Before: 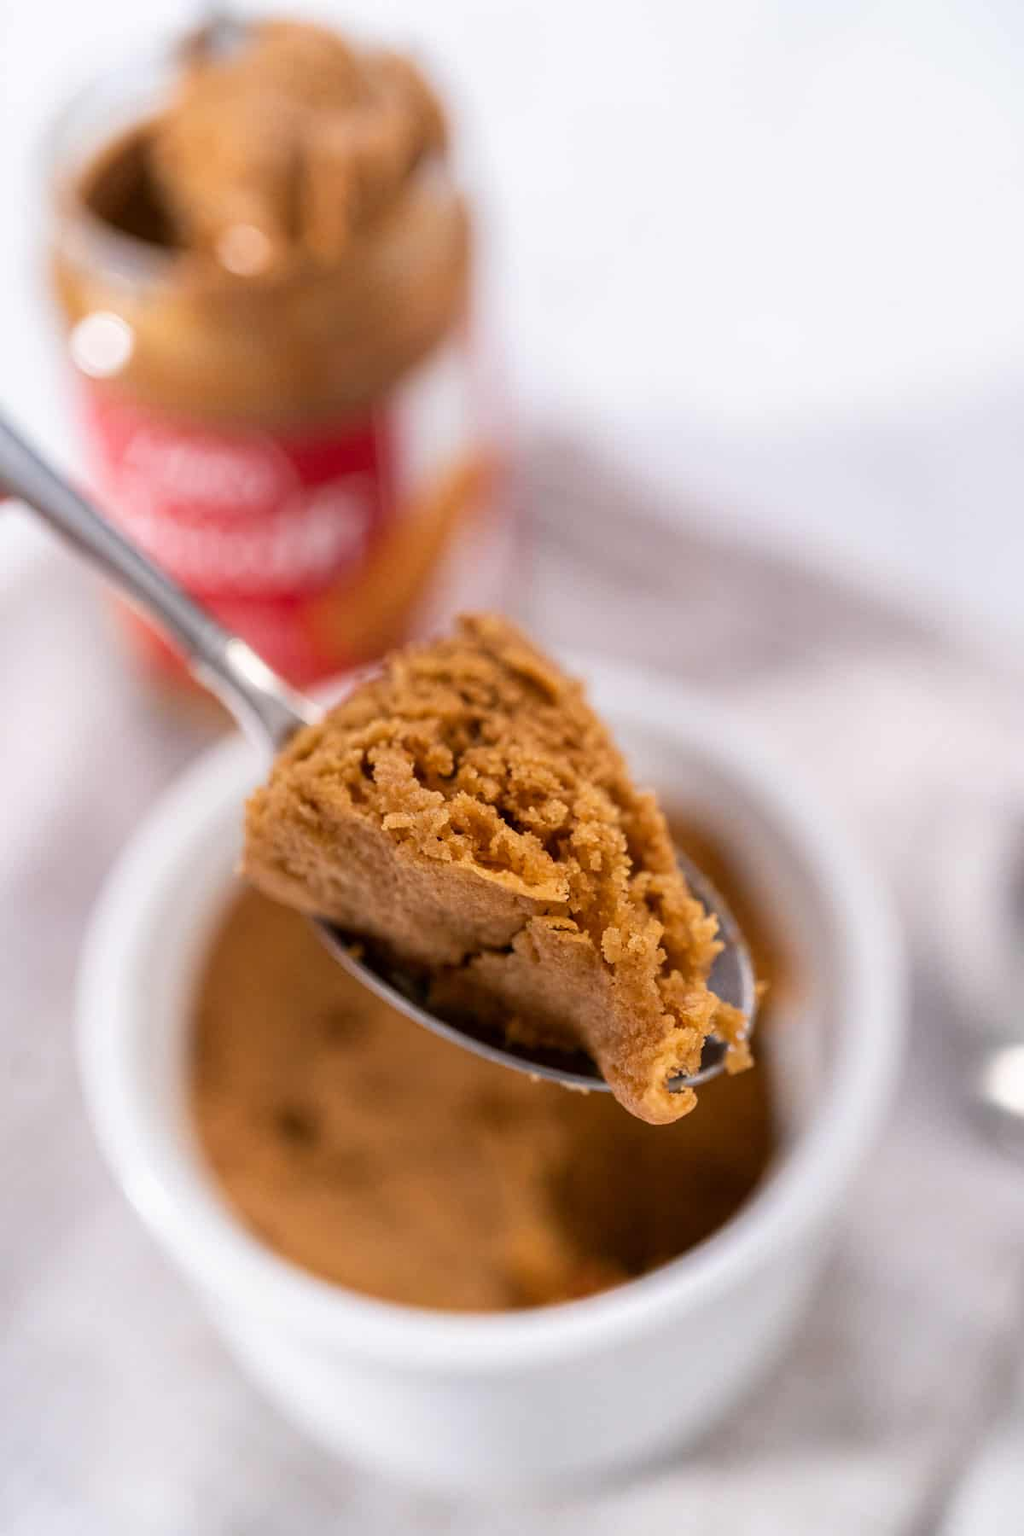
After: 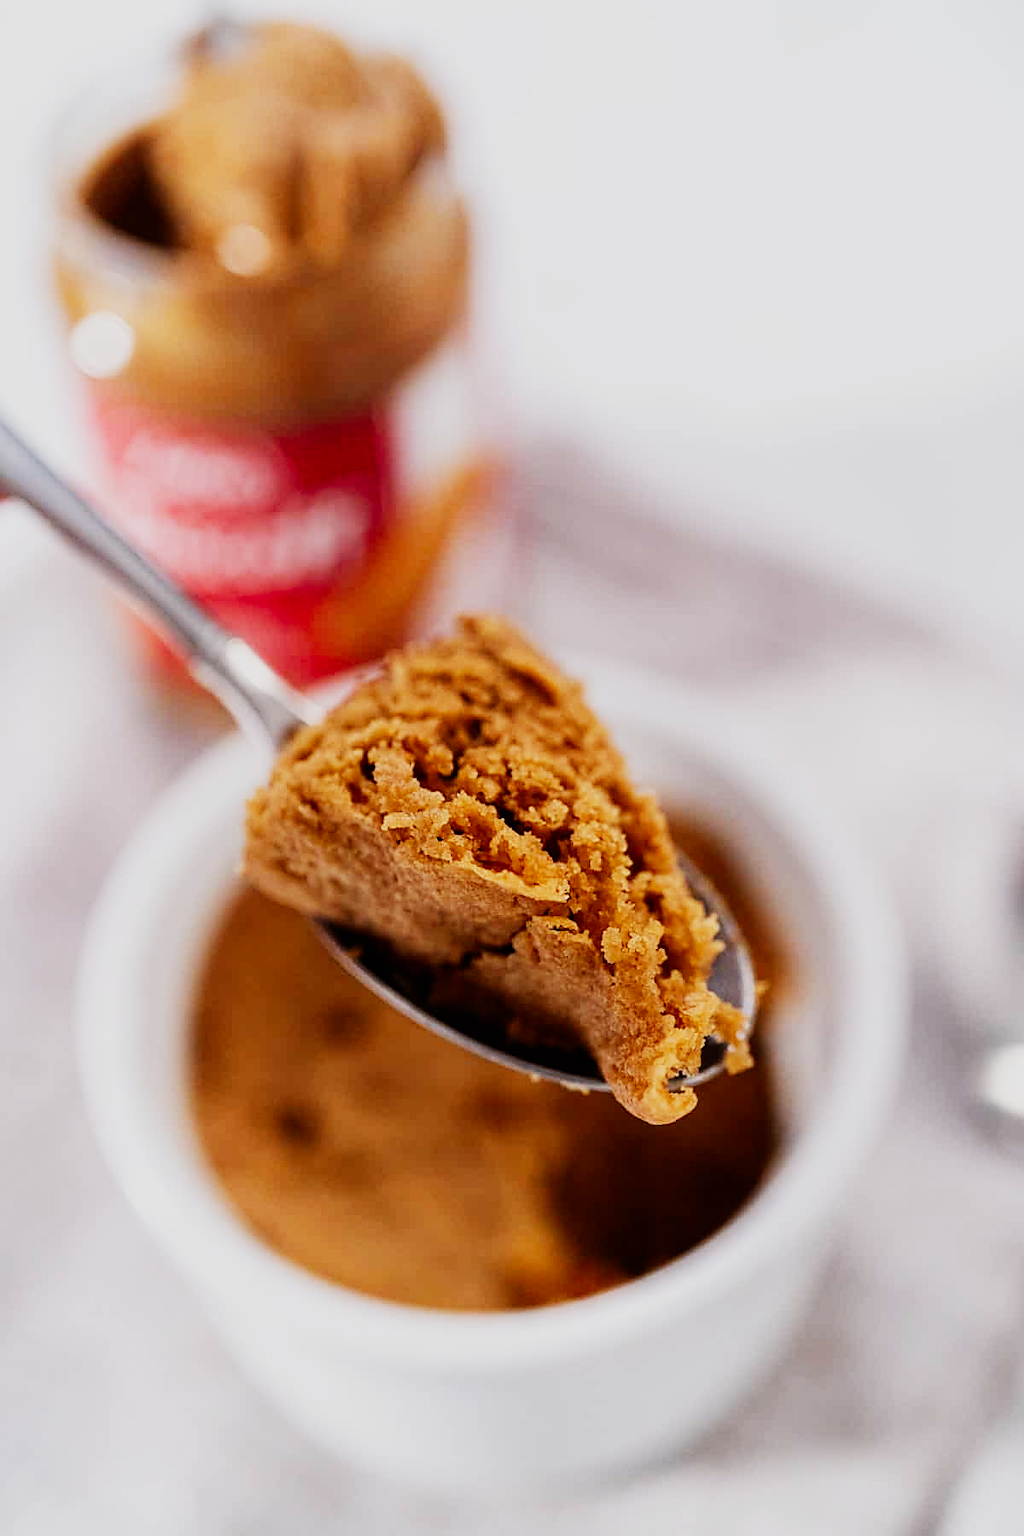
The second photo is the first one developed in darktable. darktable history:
sharpen: on, module defaults
sigmoid: contrast 1.8, skew -0.2, preserve hue 0%, red attenuation 0.1, red rotation 0.035, green attenuation 0.1, green rotation -0.017, blue attenuation 0.15, blue rotation -0.052, base primaries Rec2020
